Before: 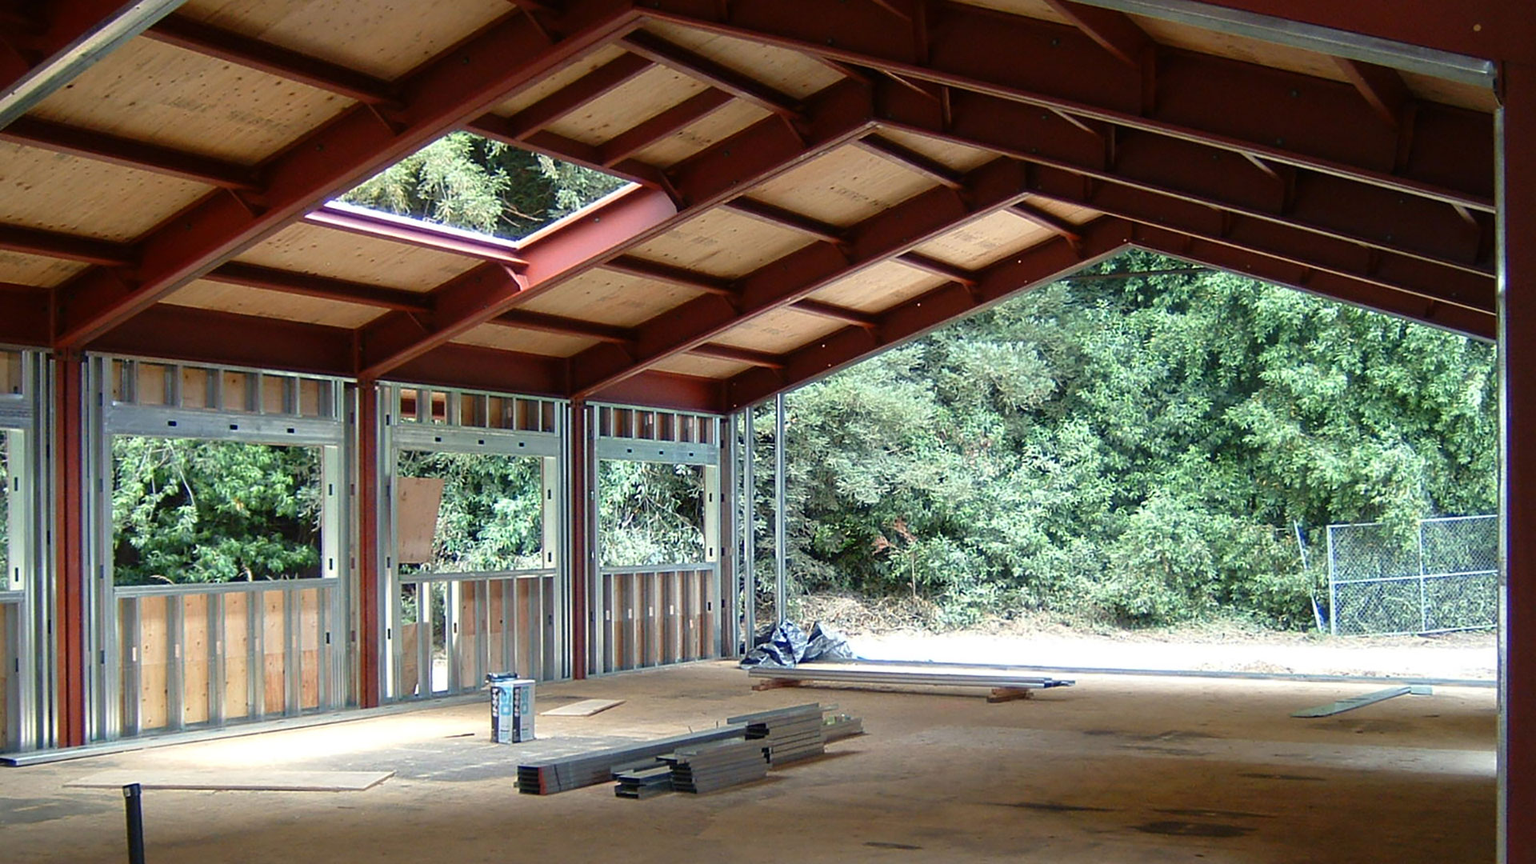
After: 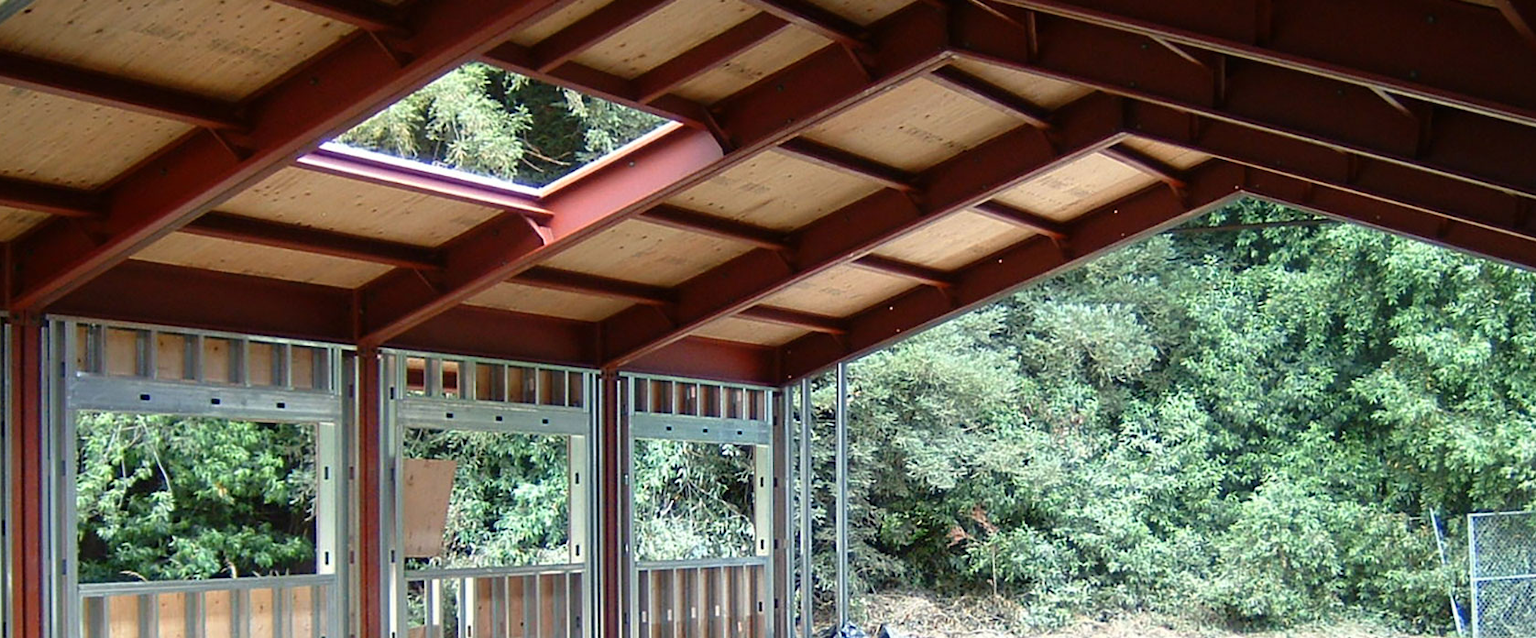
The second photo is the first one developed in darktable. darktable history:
crop: left 3.015%, top 8.969%, right 9.647%, bottom 26.457%
vignetting: fall-off start 97.52%, fall-off radius 100%, brightness -0.574, saturation 0, center (-0.027, 0.404), width/height ratio 1.368, unbound false
